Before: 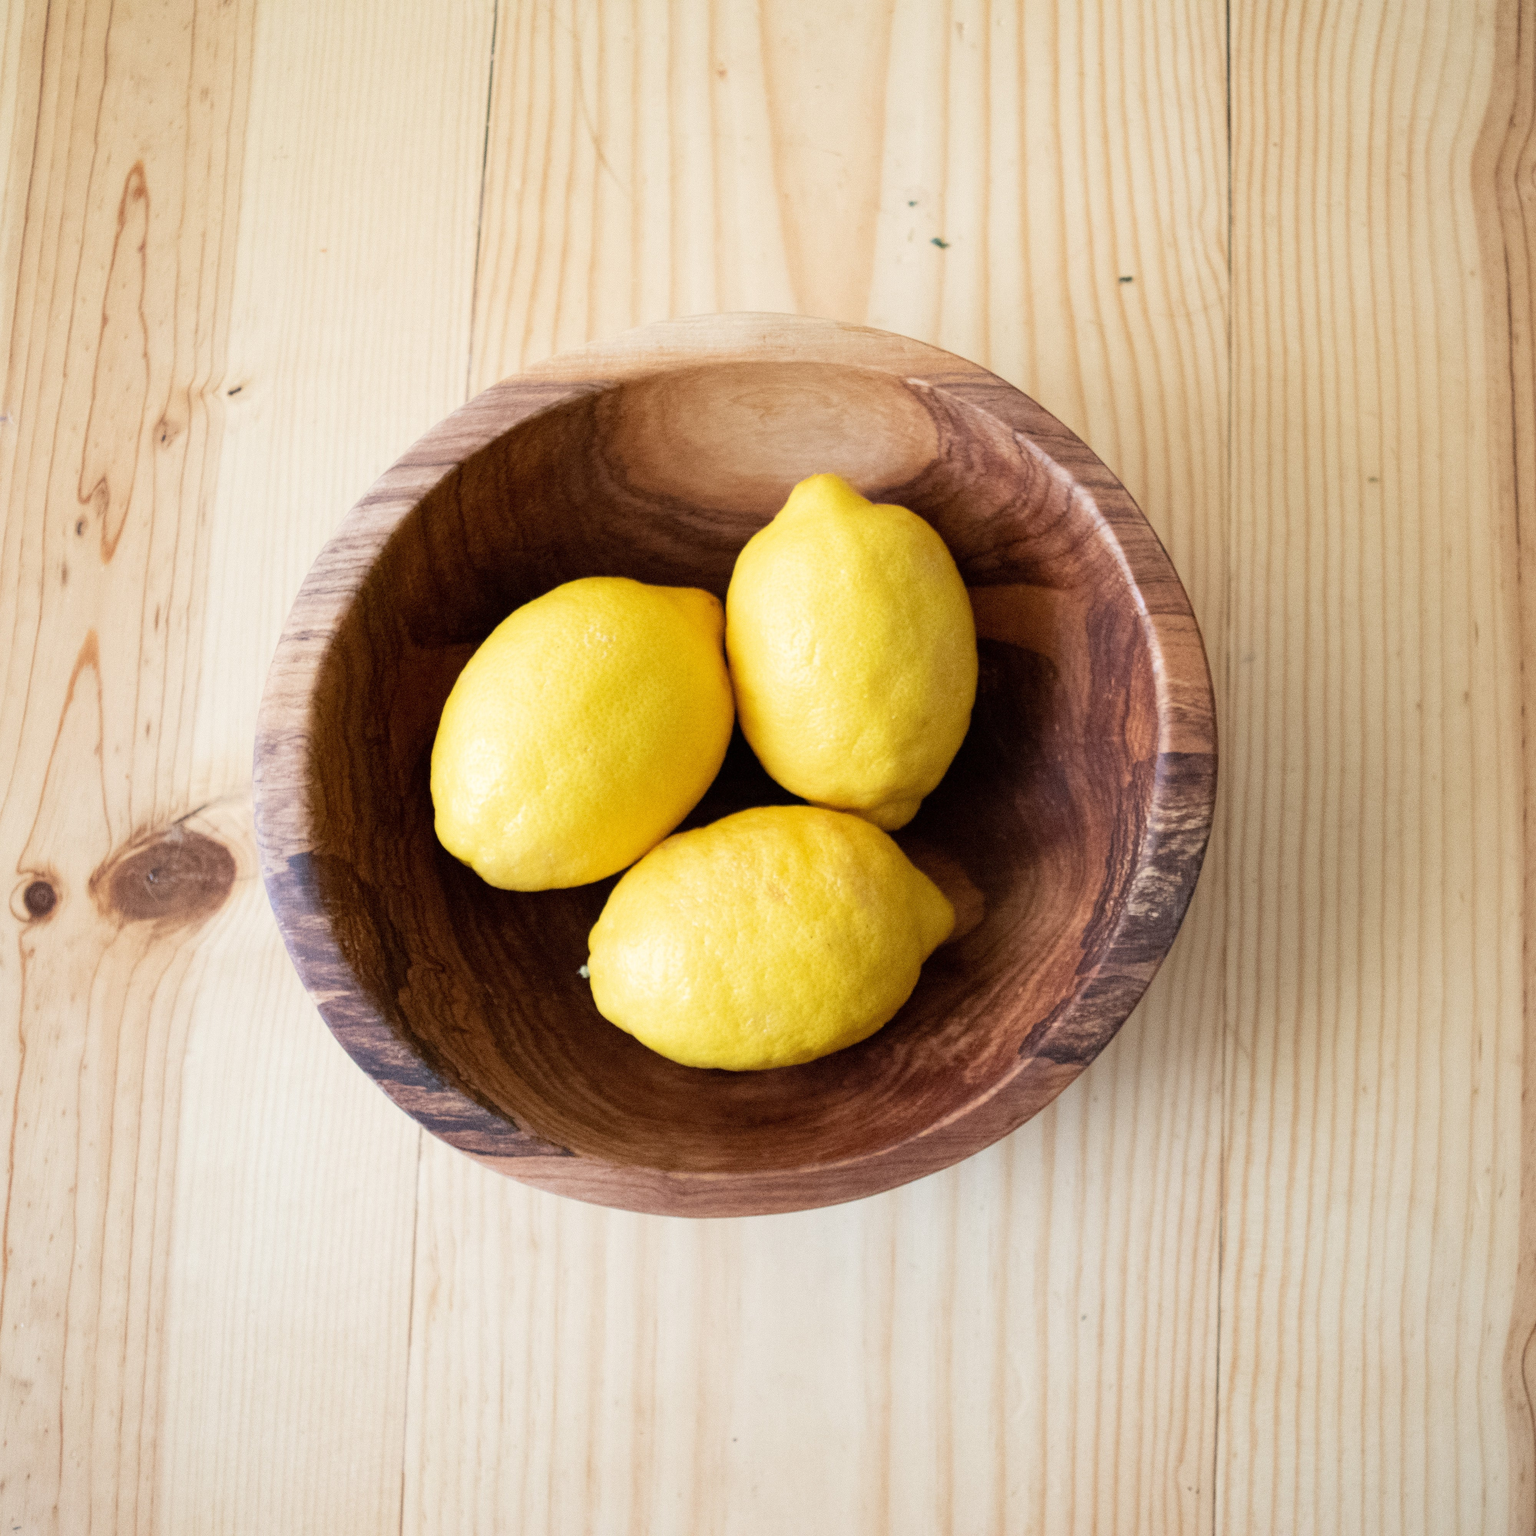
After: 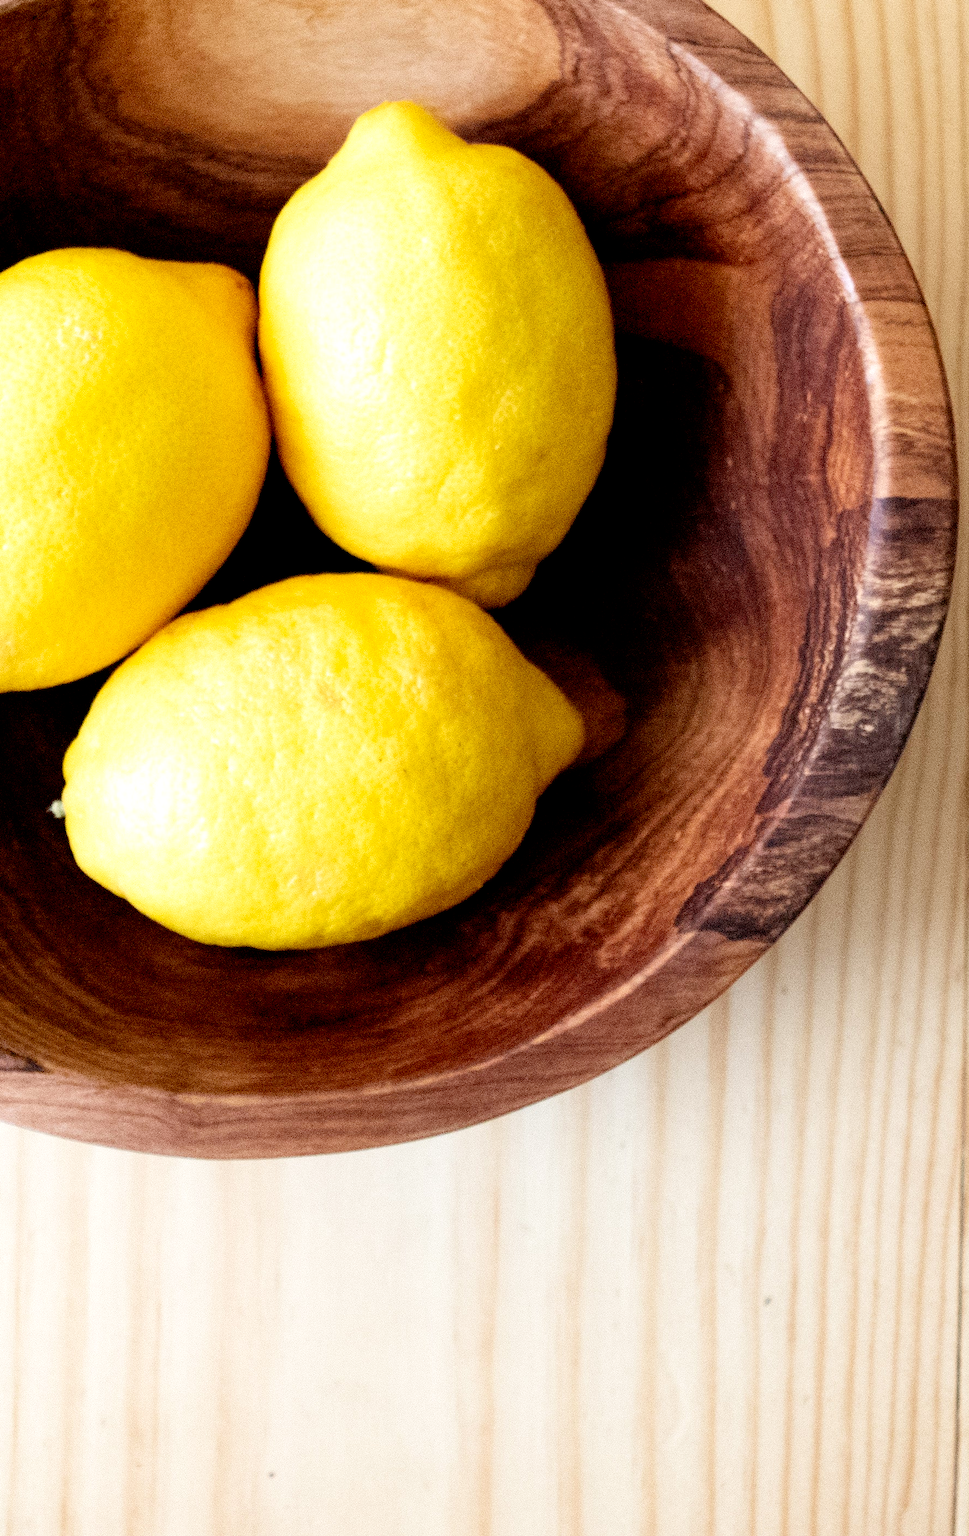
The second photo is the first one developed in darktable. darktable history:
levels: levels [0, 0.474, 0.947]
crop: left 35.432%, top 26.233%, right 20.145%, bottom 3.432%
filmic rgb: black relative exposure -6.3 EV, white relative exposure 2.8 EV, threshold 3 EV, target black luminance 0%, hardness 4.6, latitude 67.35%, contrast 1.292, shadows ↔ highlights balance -3.5%, preserve chrominance no, color science v4 (2020), contrast in shadows soft, enable highlight reconstruction true
